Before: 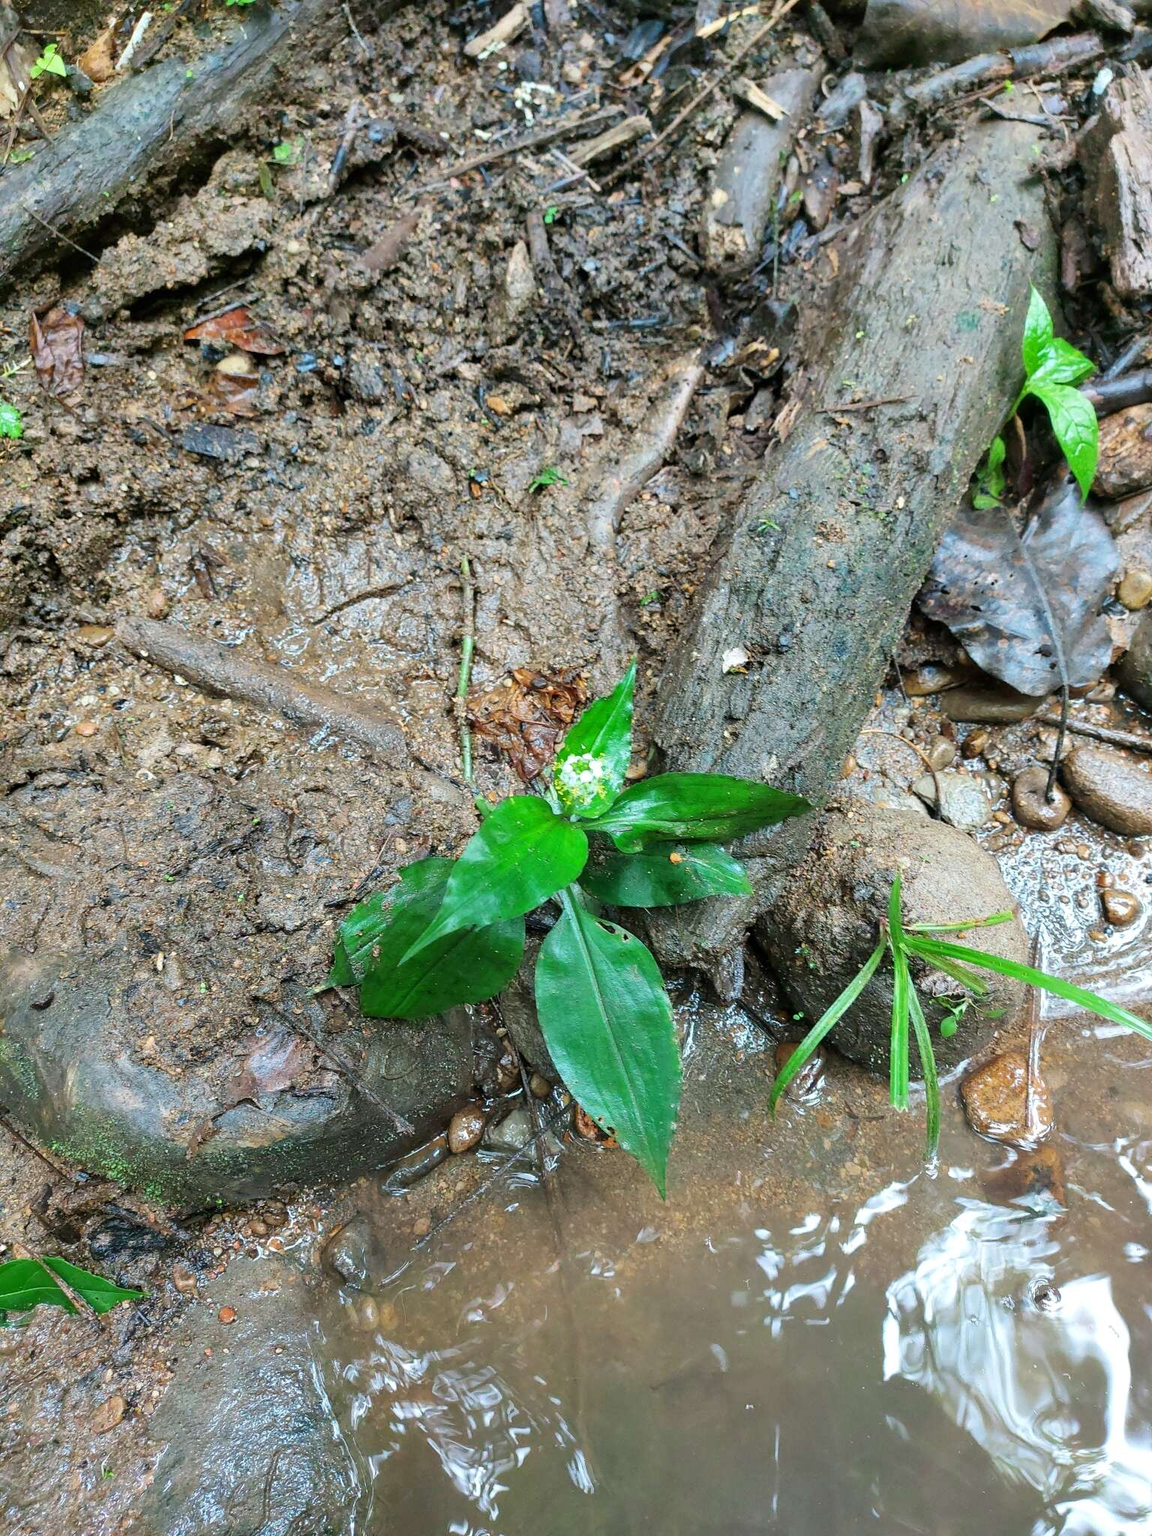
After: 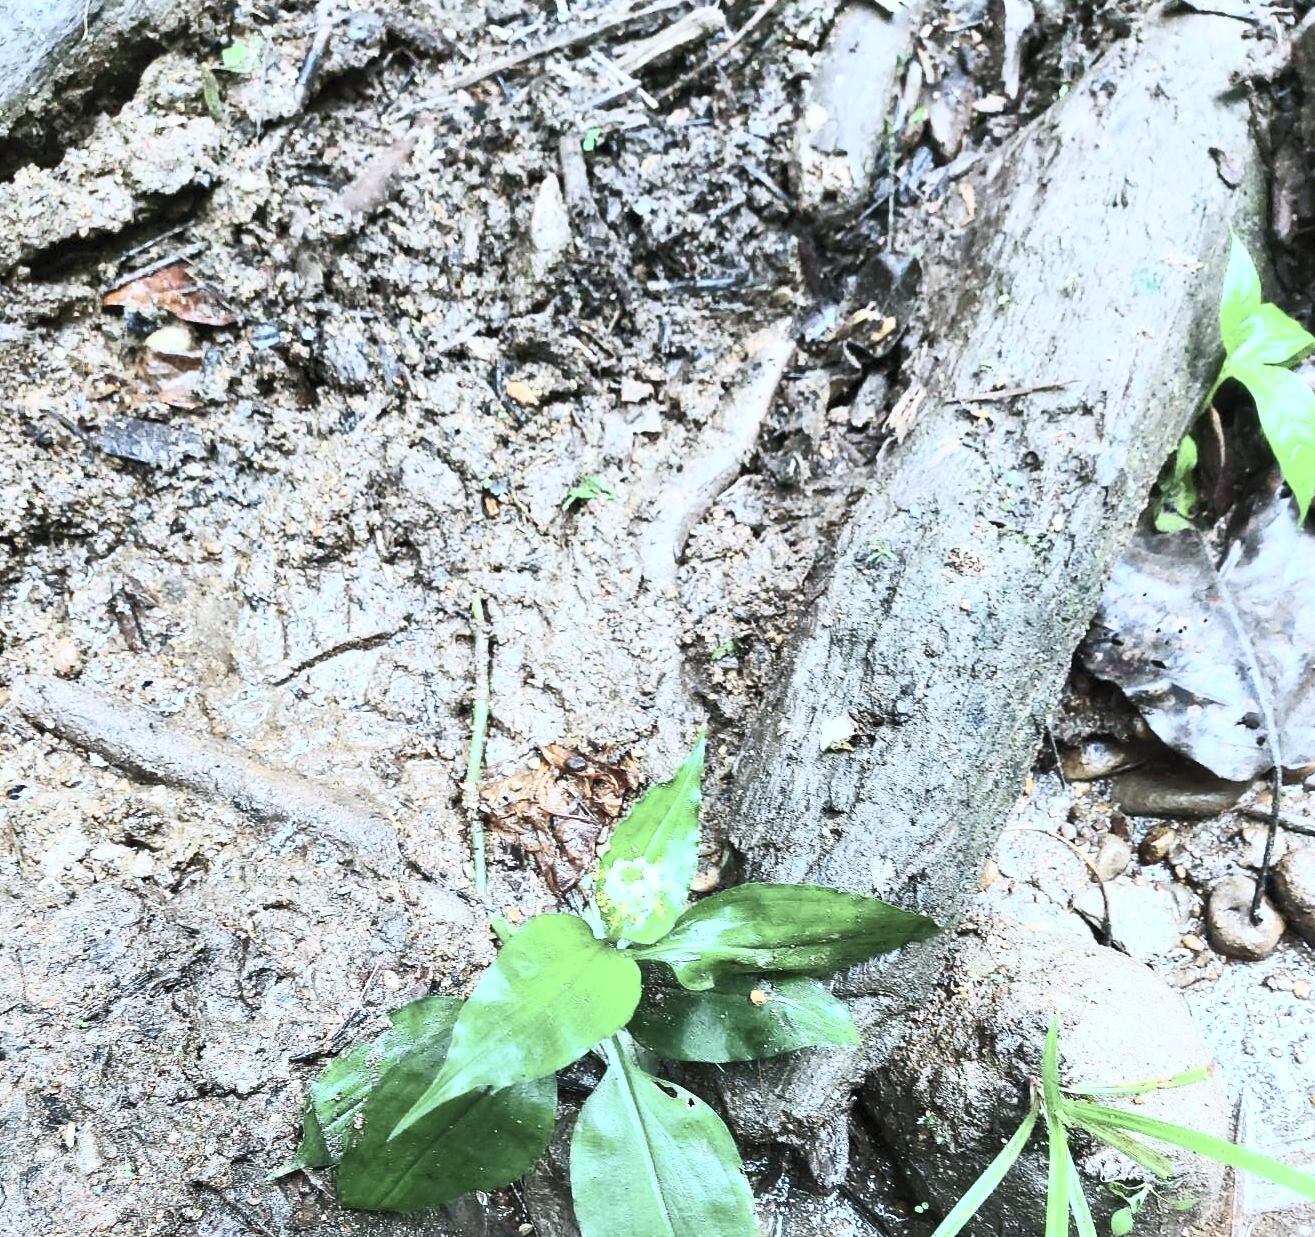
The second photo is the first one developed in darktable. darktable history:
contrast brightness saturation: contrast 0.57, brightness 0.57, saturation -0.34
crop and rotate: left 9.345%, top 7.22%, right 4.982%, bottom 32.331%
white balance: red 0.926, green 1.003, blue 1.133
